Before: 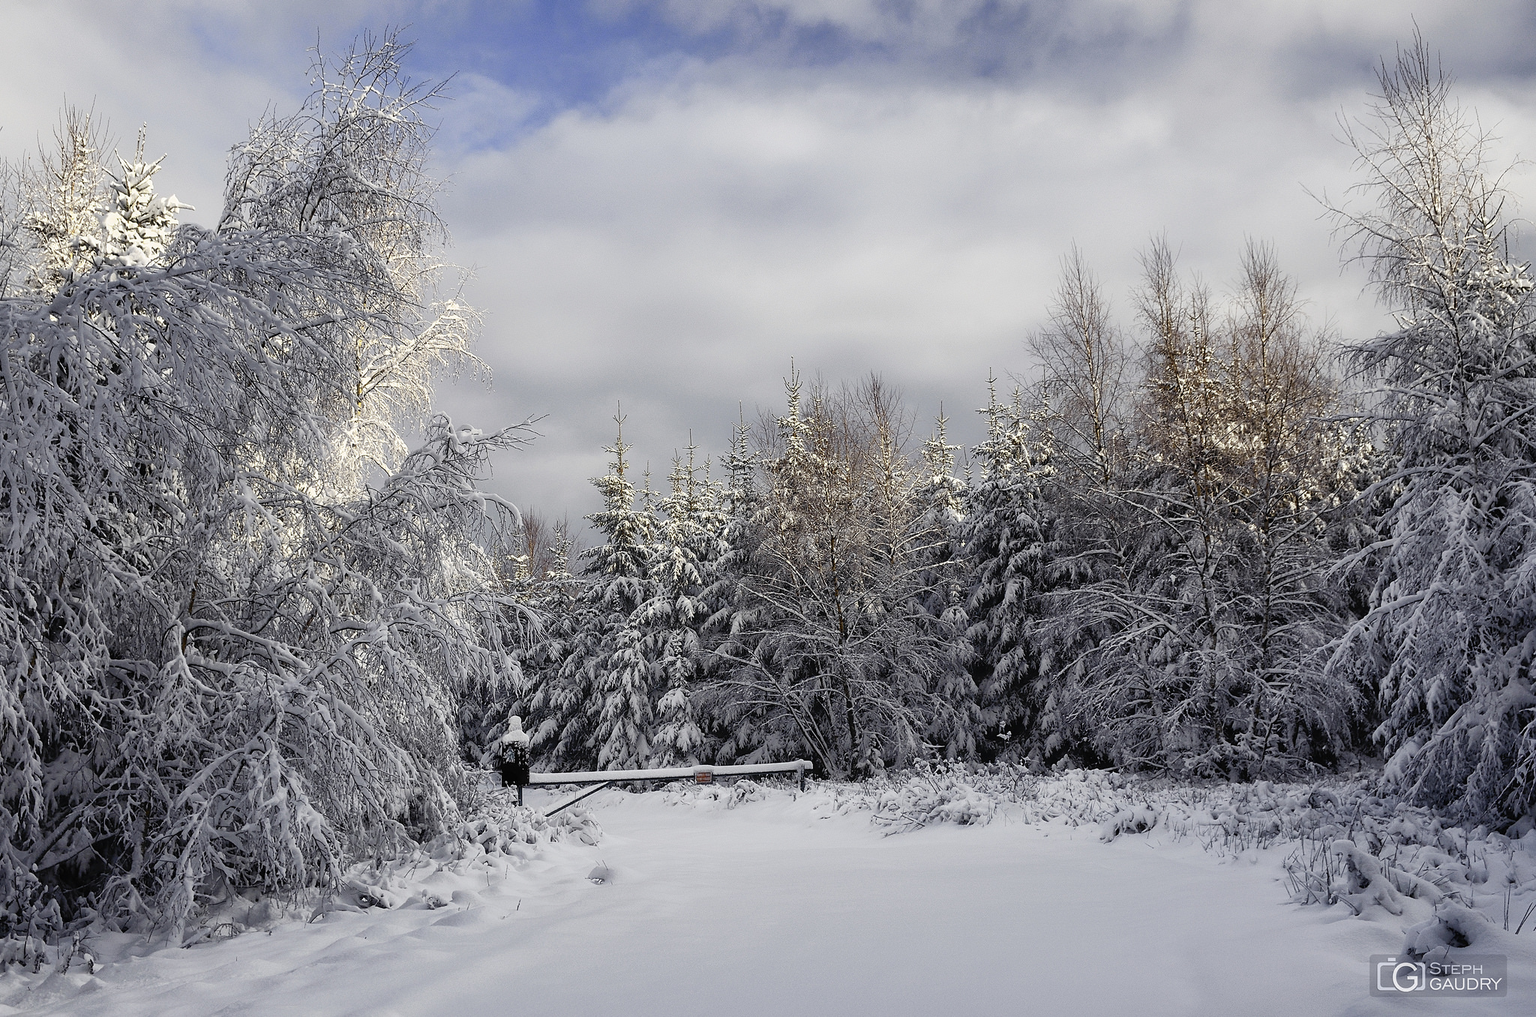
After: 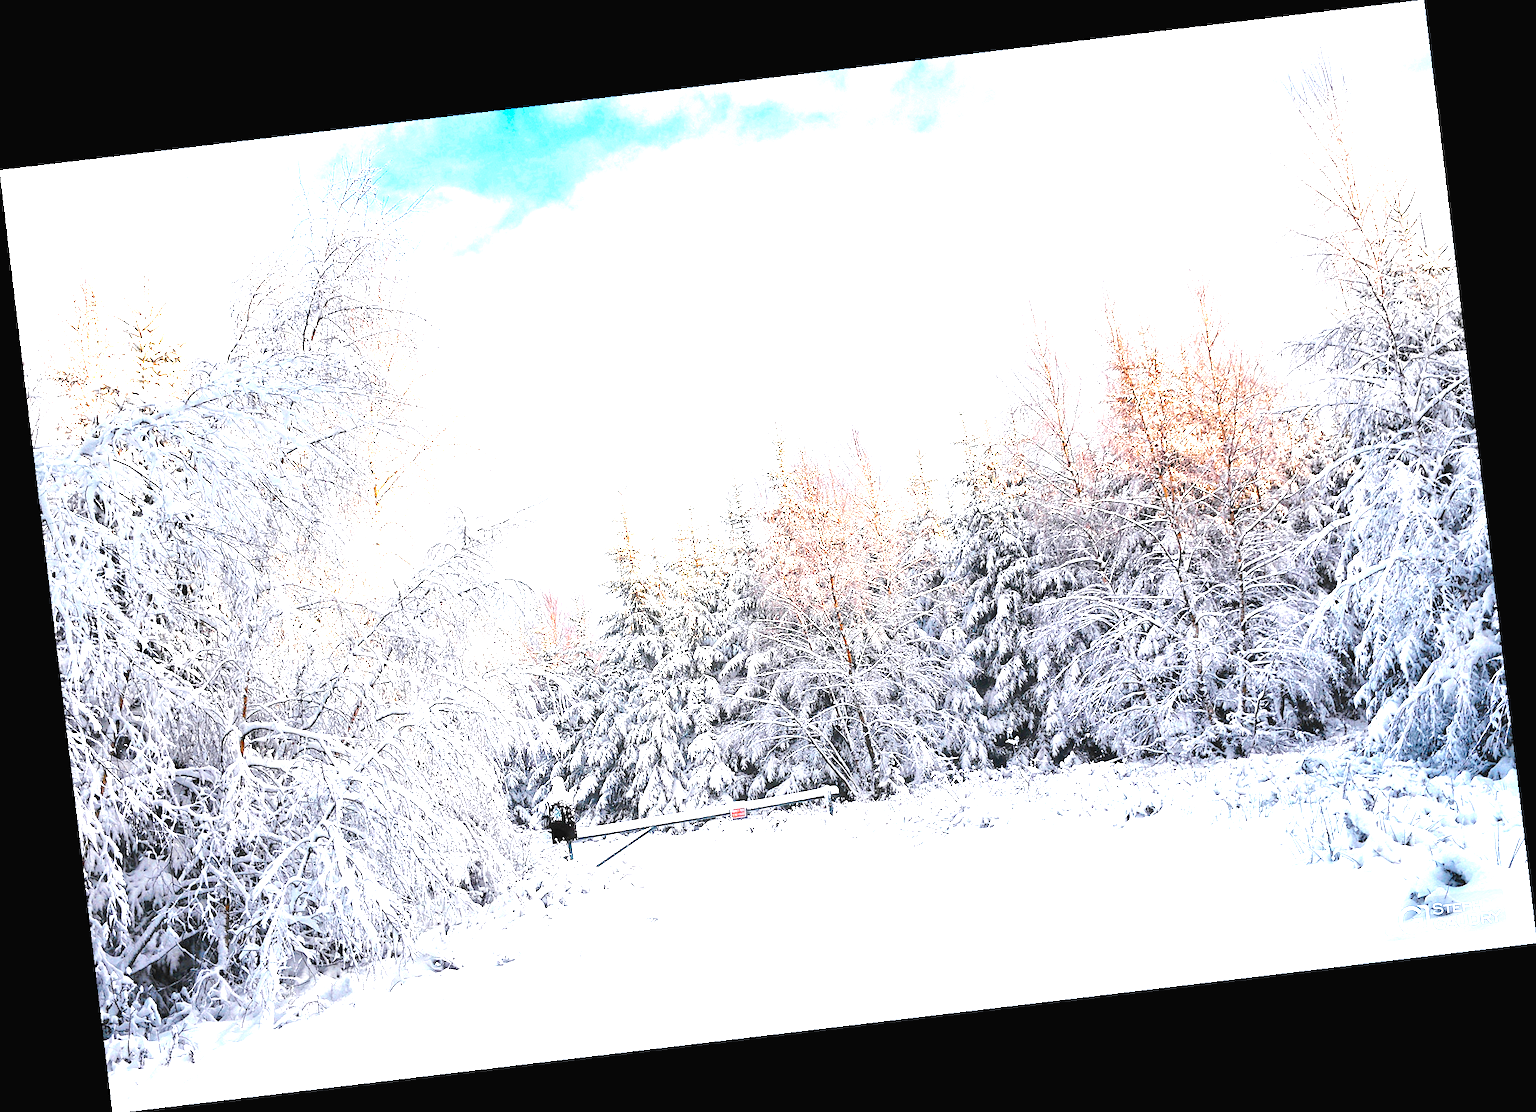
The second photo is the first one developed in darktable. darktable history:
contrast brightness saturation: brightness 0.13
exposure: black level correction 0, exposure 1.45 EV, compensate exposure bias true, compensate highlight preservation false
levels: levels [0, 0.43, 0.859]
color correction: saturation 1.11
rotate and perspective: rotation -6.83°, automatic cropping off
